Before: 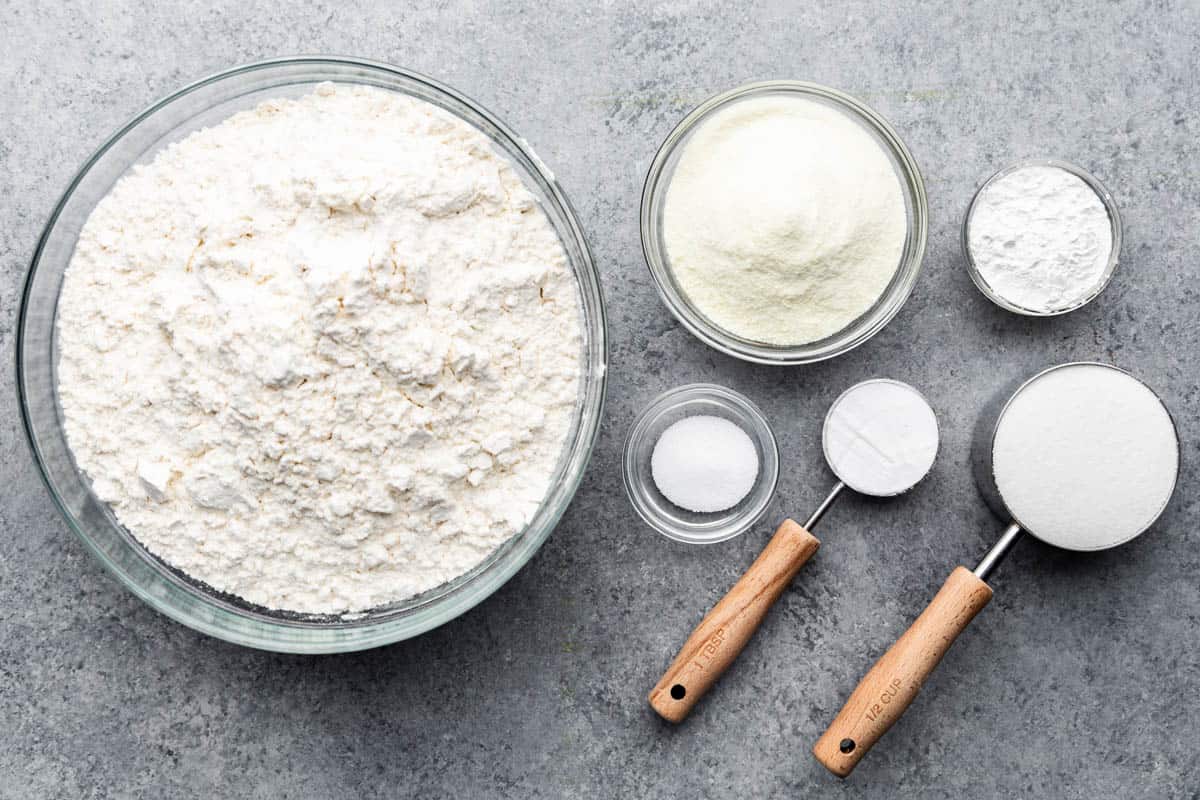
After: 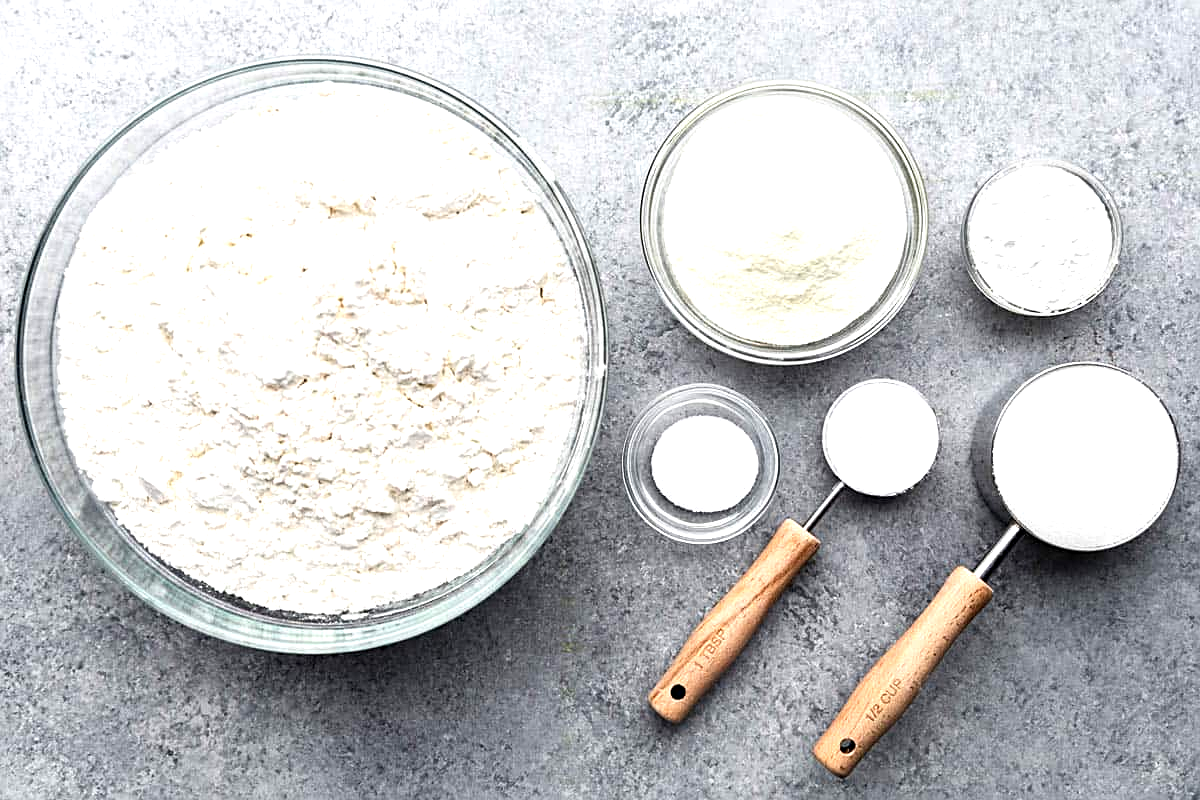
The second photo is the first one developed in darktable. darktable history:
sharpen: on, module defaults
exposure: exposure 0.605 EV, compensate highlight preservation false
